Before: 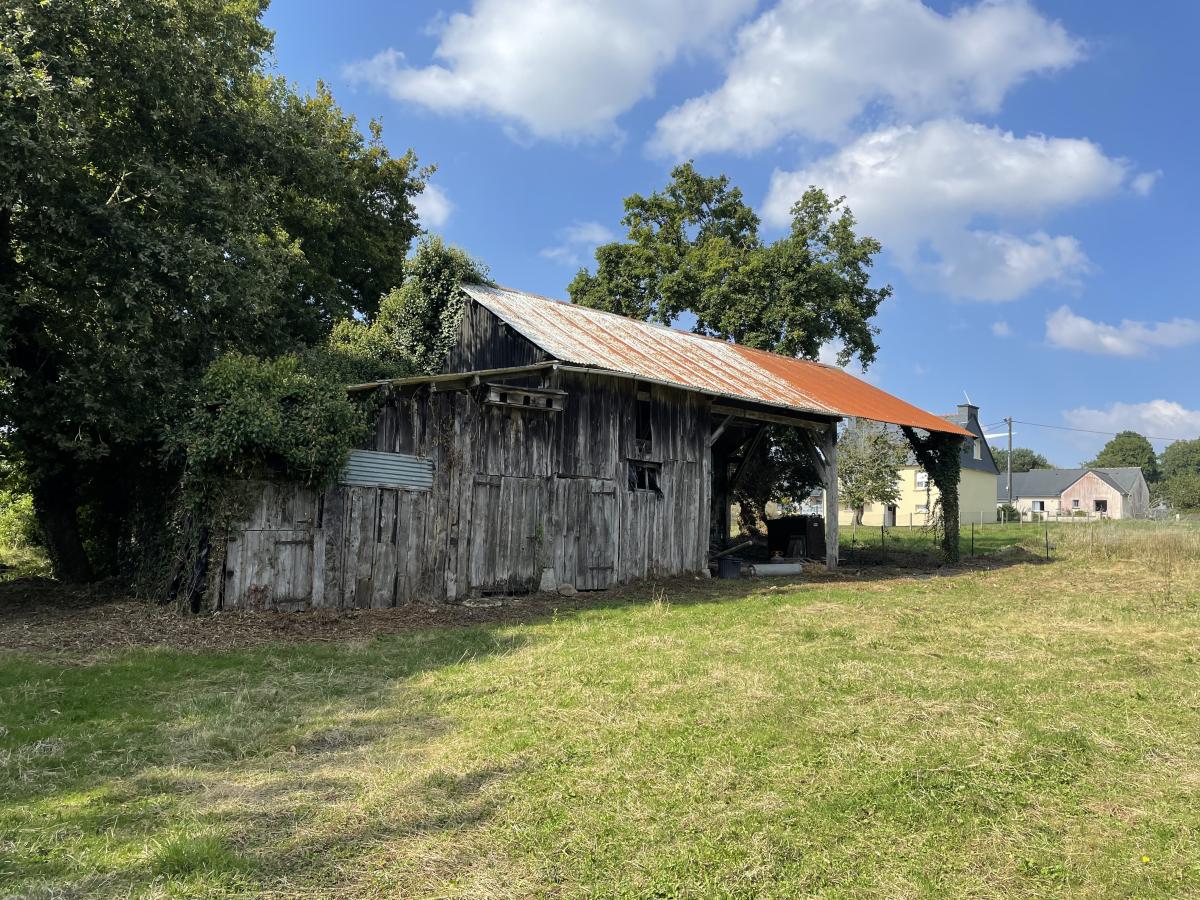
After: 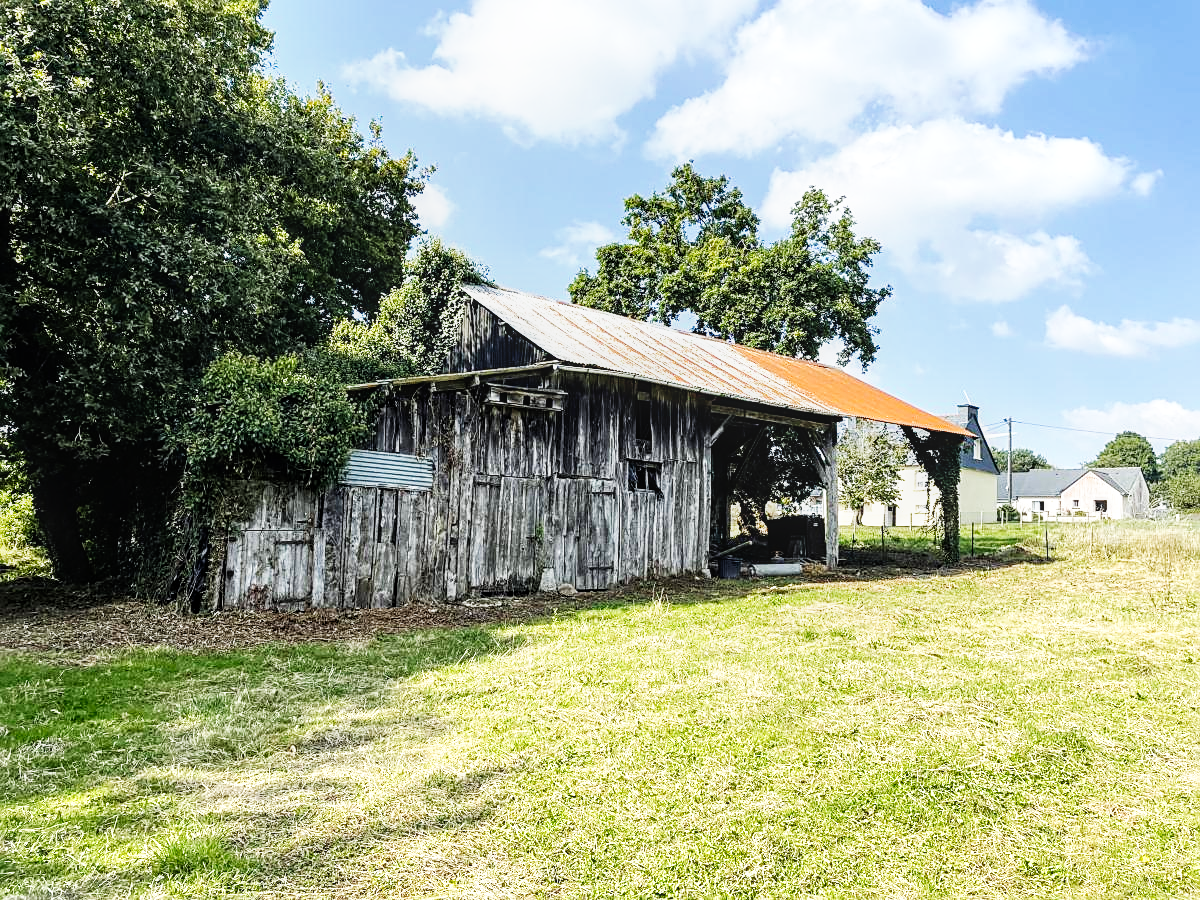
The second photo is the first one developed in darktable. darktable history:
tone equalizer: on, module defaults
sharpen: on, module defaults
white balance: red 0.986, blue 1.01
base curve: curves: ch0 [(0, 0) (0.007, 0.004) (0.027, 0.03) (0.046, 0.07) (0.207, 0.54) (0.442, 0.872) (0.673, 0.972) (1, 1)], preserve colors none
local contrast: on, module defaults
